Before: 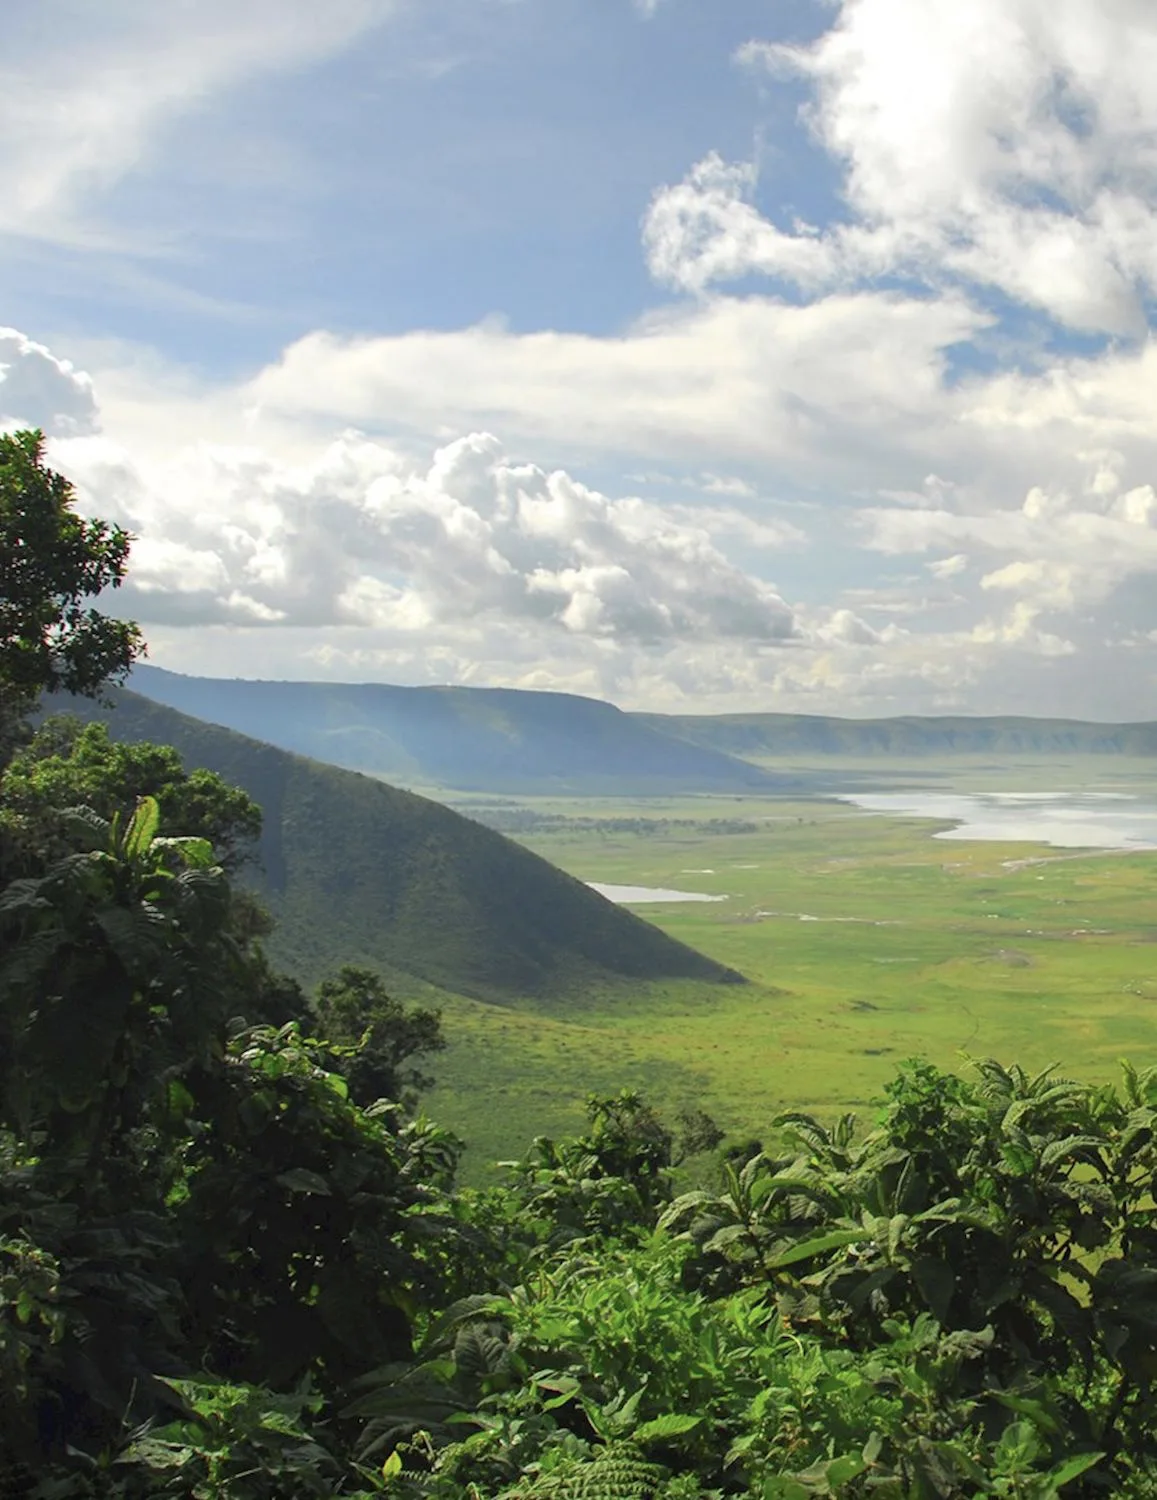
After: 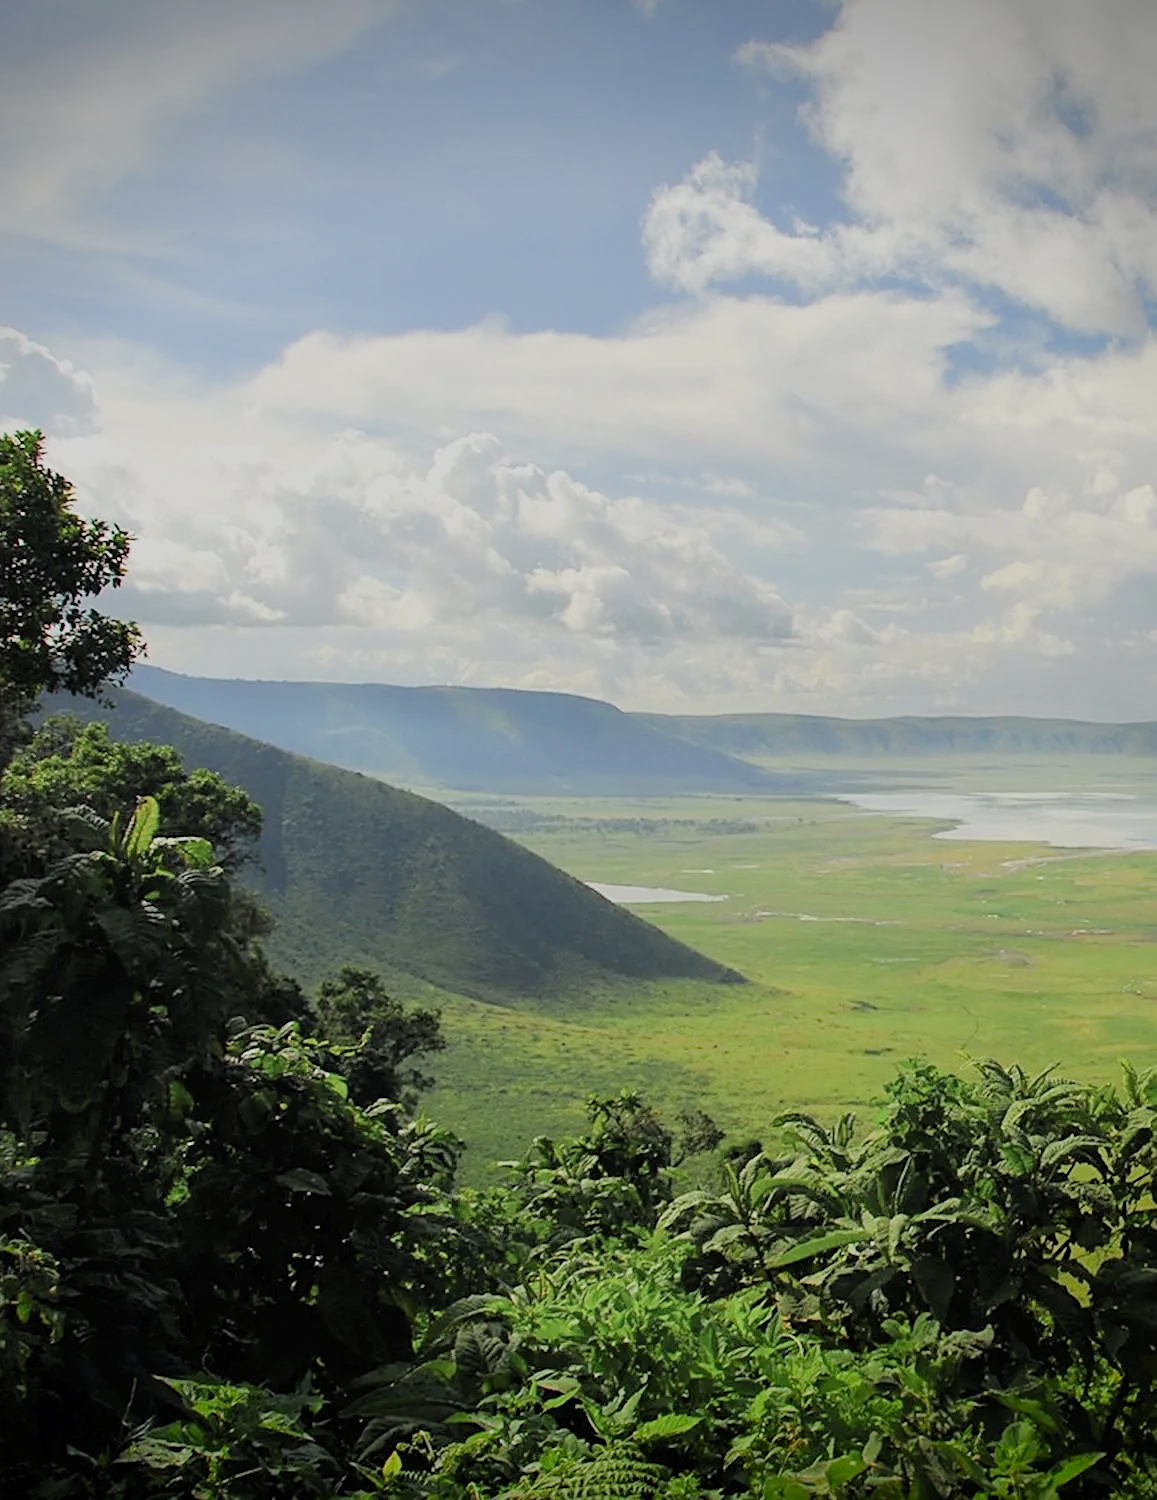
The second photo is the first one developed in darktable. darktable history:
exposure: exposure 0.217 EV, compensate highlight preservation false
sharpen: on, module defaults
vignetting: fall-off start 88.53%, fall-off radius 44.2%, saturation 0.376, width/height ratio 1.161
filmic rgb: black relative exposure -6.82 EV, white relative exposure 5.89 EV, hardness 2.71
